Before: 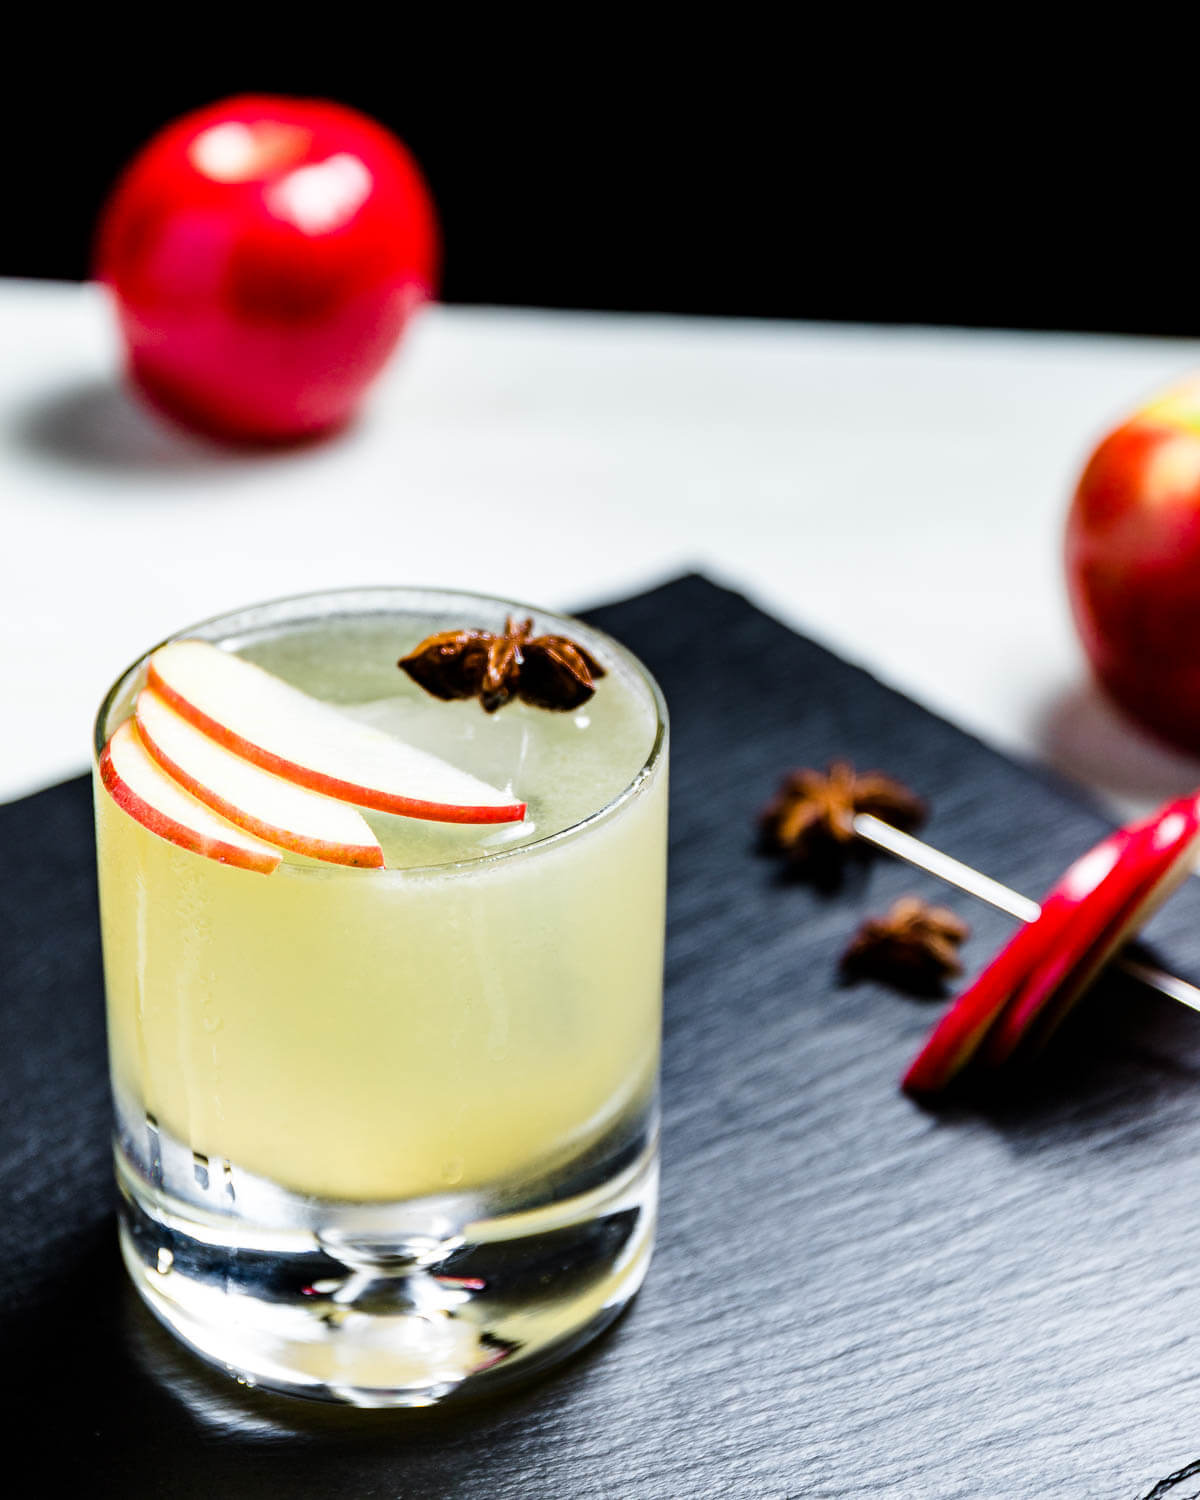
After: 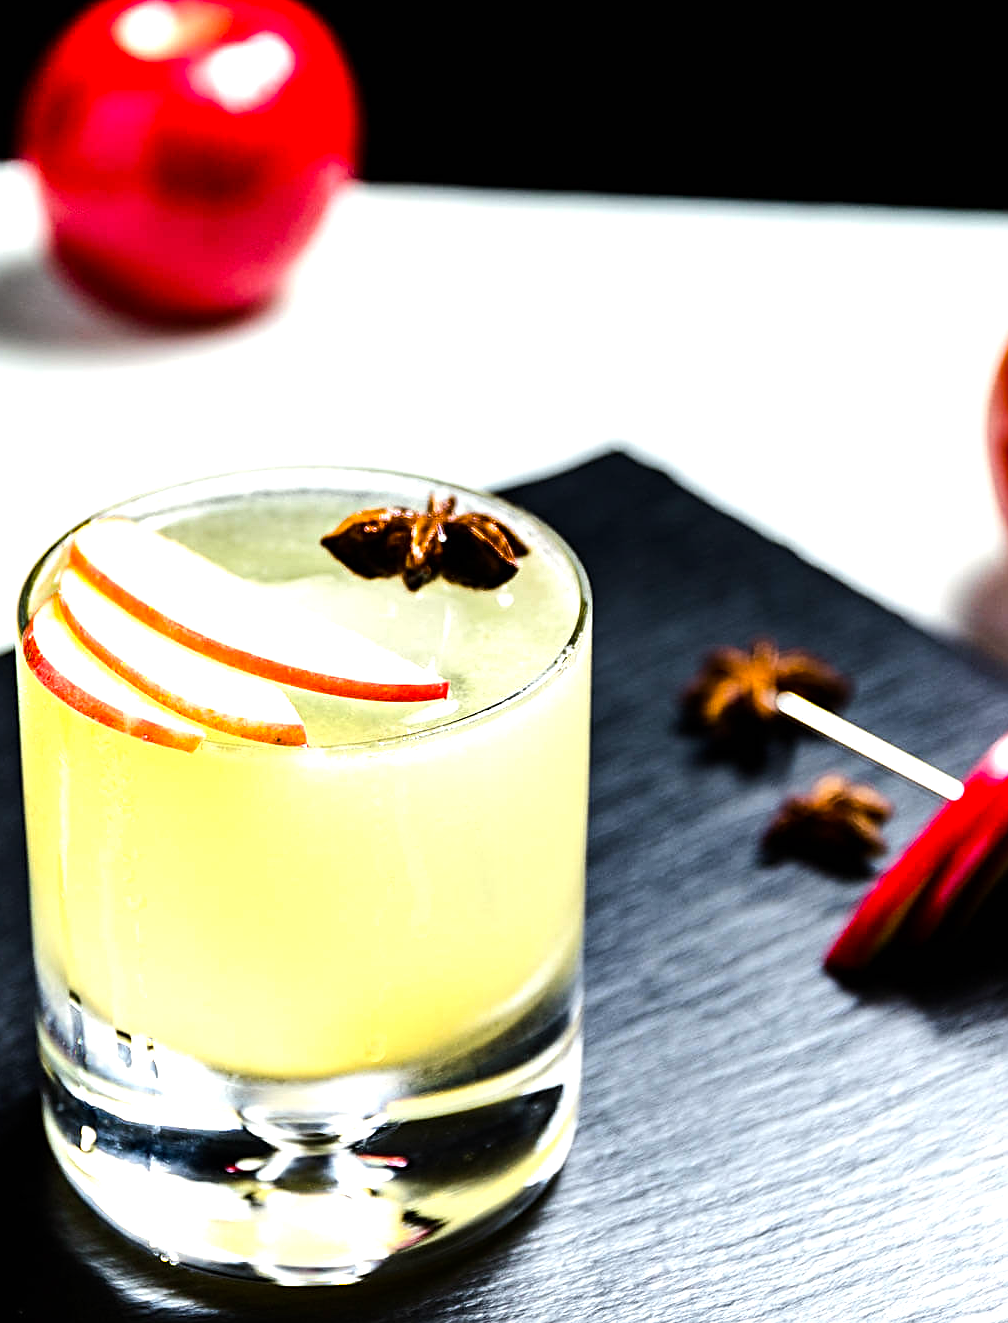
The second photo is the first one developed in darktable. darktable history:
crop: left 6.446%, top 8.188%, right 9.538%, bottom 3.548%
sharpen: on, module defaults
tone equalizer: -8 EV -0.75 EV, -7 EV -0.7 EV, -6 EV -0.6 EV, -5 EV -0.4 EV, -3 EV 0.4 EV, -2 EV 0.6 EV, -1 EV 0.7 EV, +0 EV 0.75 EV, edges refinement/feathering 500, mask exposure compensation -1.57 EV, preserve details no
color calibration: output colorfulness [0, 0.315, 0, 0], x 0.341, y 0.355, temperature 5166 K
